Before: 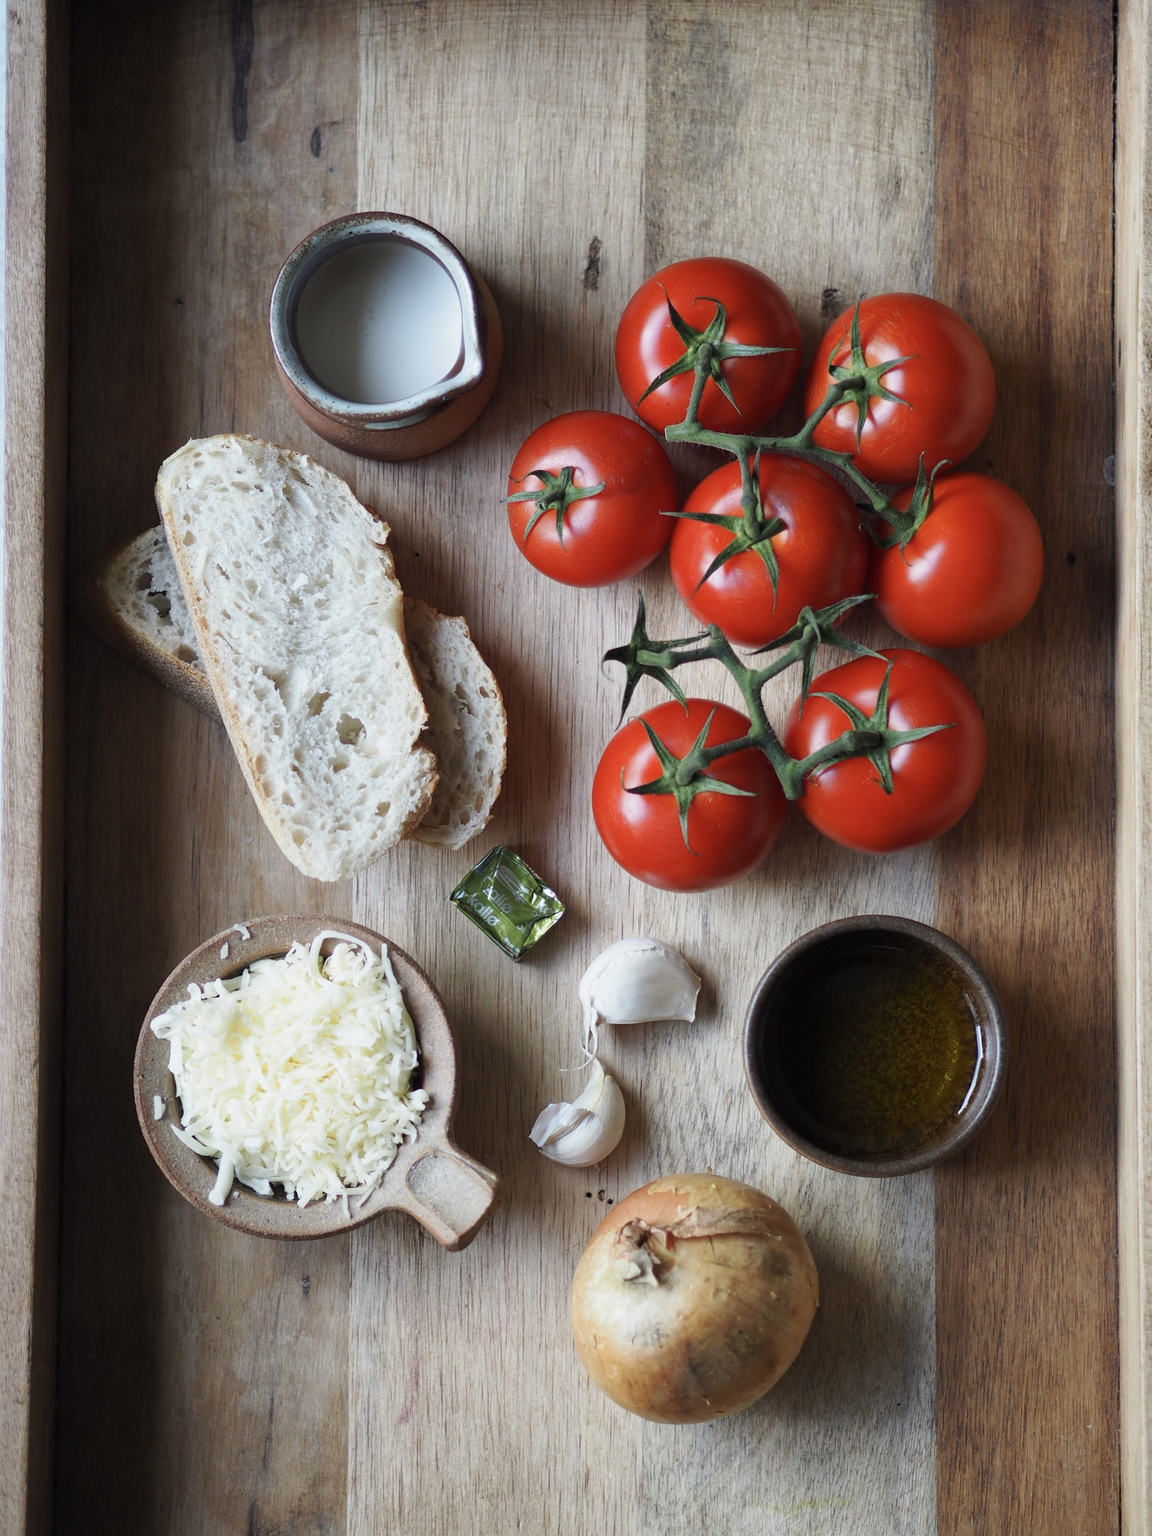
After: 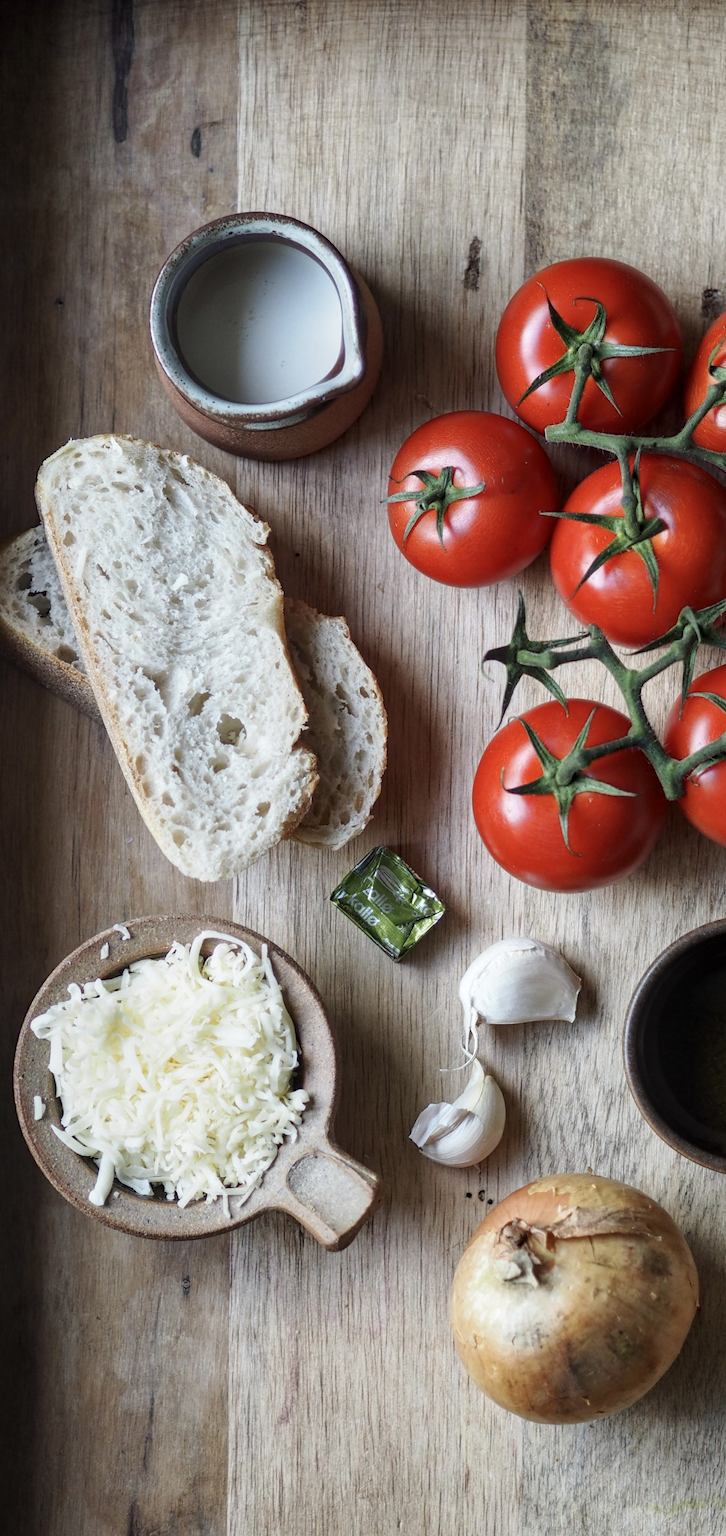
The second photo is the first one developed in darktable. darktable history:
crop: left 10.422%, right 26.537%
local contrast: detail 130%
